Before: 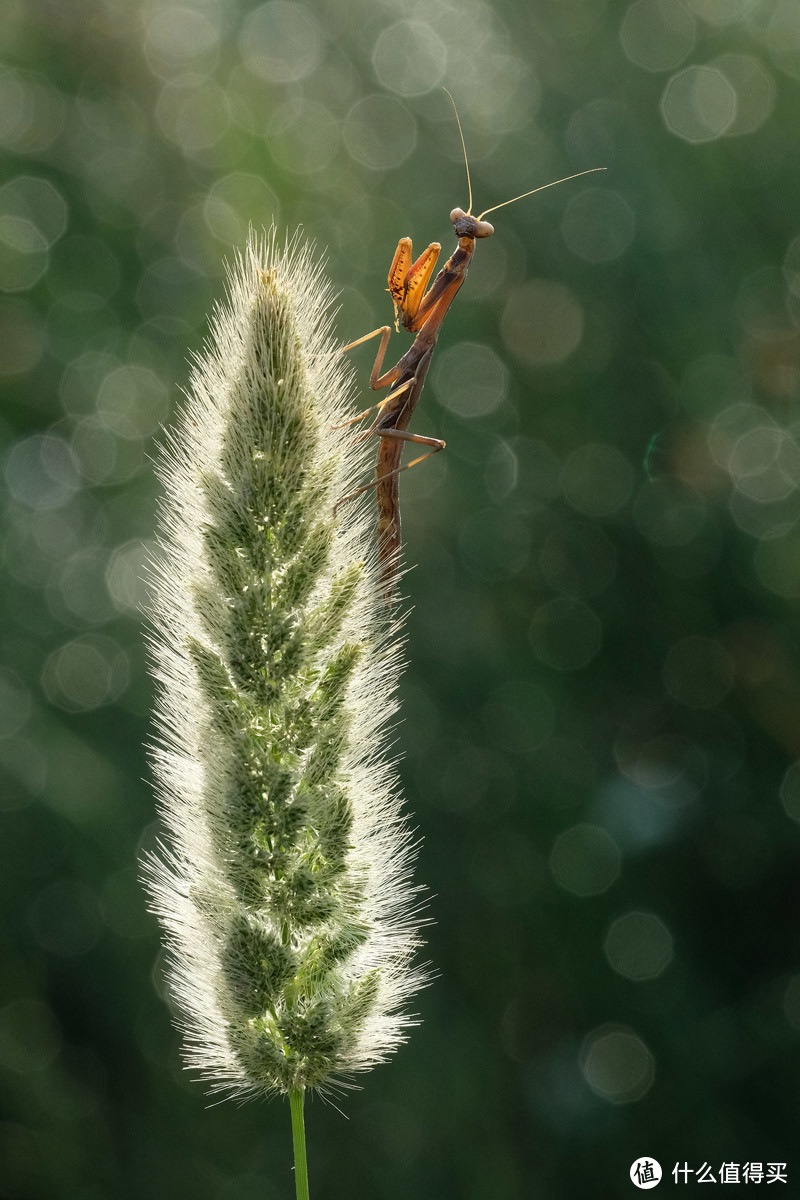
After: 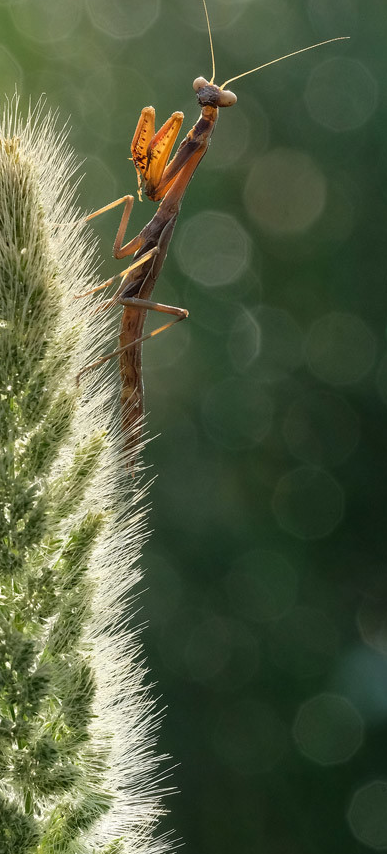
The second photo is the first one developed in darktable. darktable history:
crop: left 32.145%, top 10.996%, right 18.449%, bottom 17.317%
